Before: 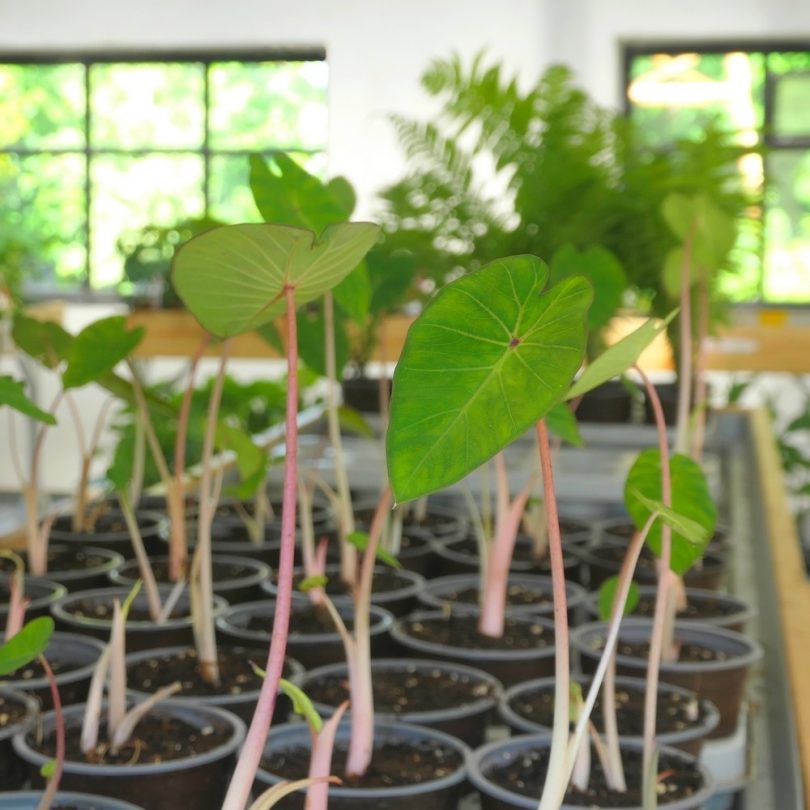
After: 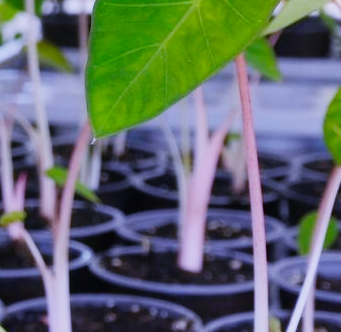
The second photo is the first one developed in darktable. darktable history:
sigmoid: contrast 1.7, skew -0.2, preserve hue 0%, red attenuation 0.1, red rotation 0.035, green attenuation 0.1, green rotation -0.017, blue attenuation 0.15, blue rotation -0.052, base primaries Rec2020
crop: left 37.221%, top 45.169%, right 20.63%, bottom 13.777%
white balance: red 0.98, blue 1.61
